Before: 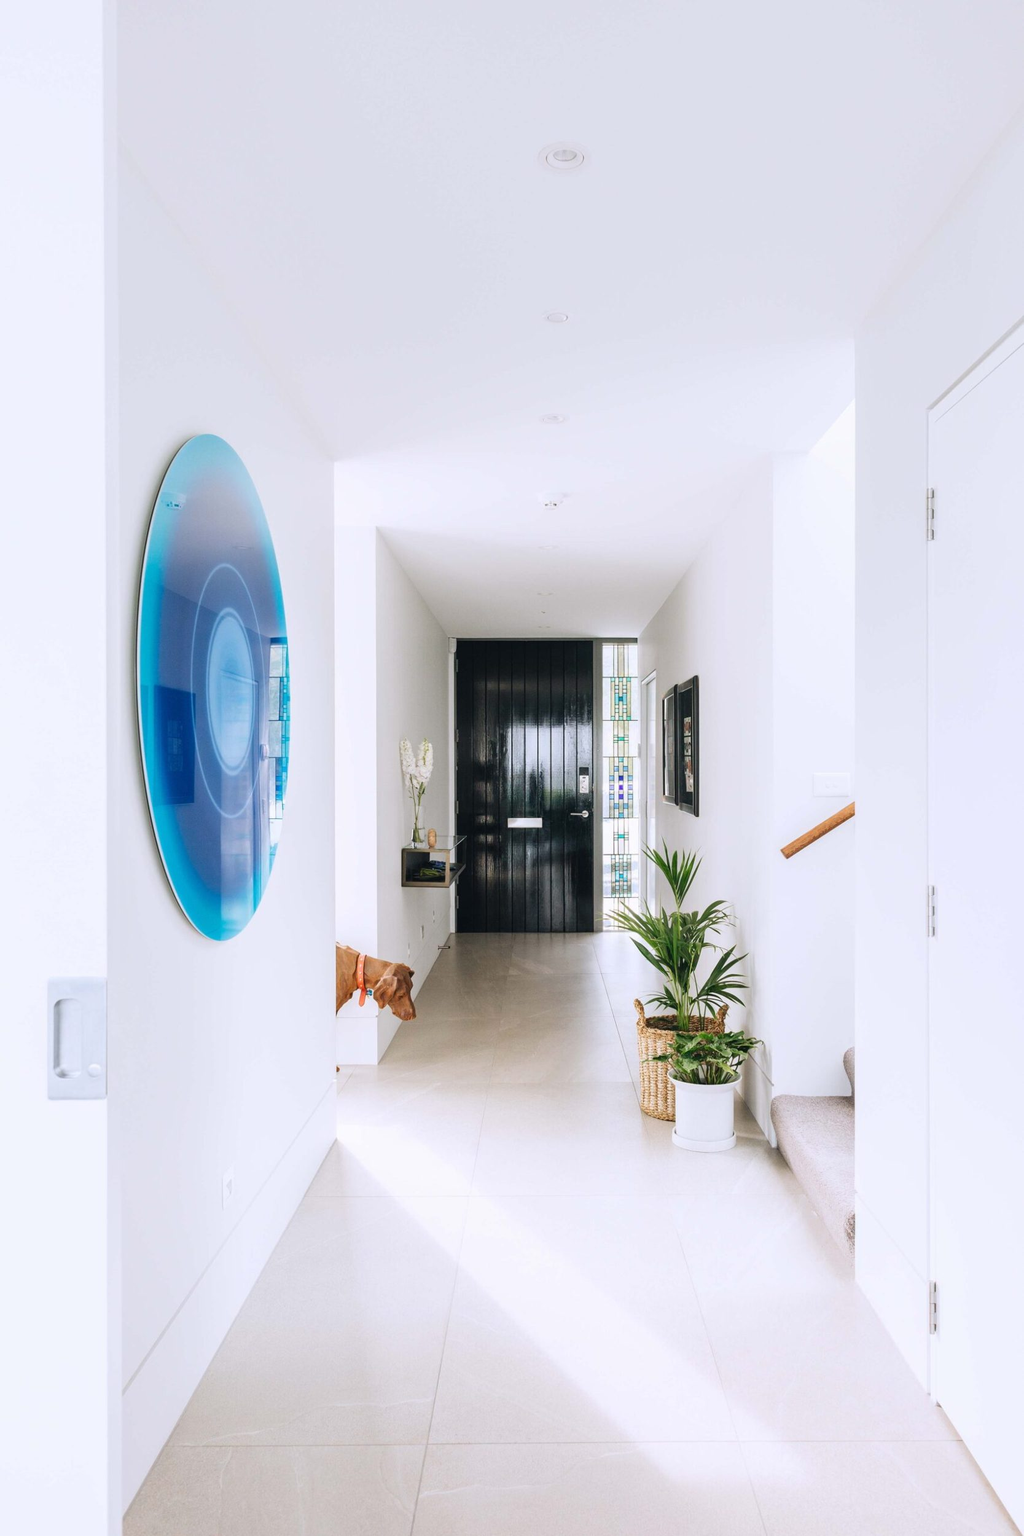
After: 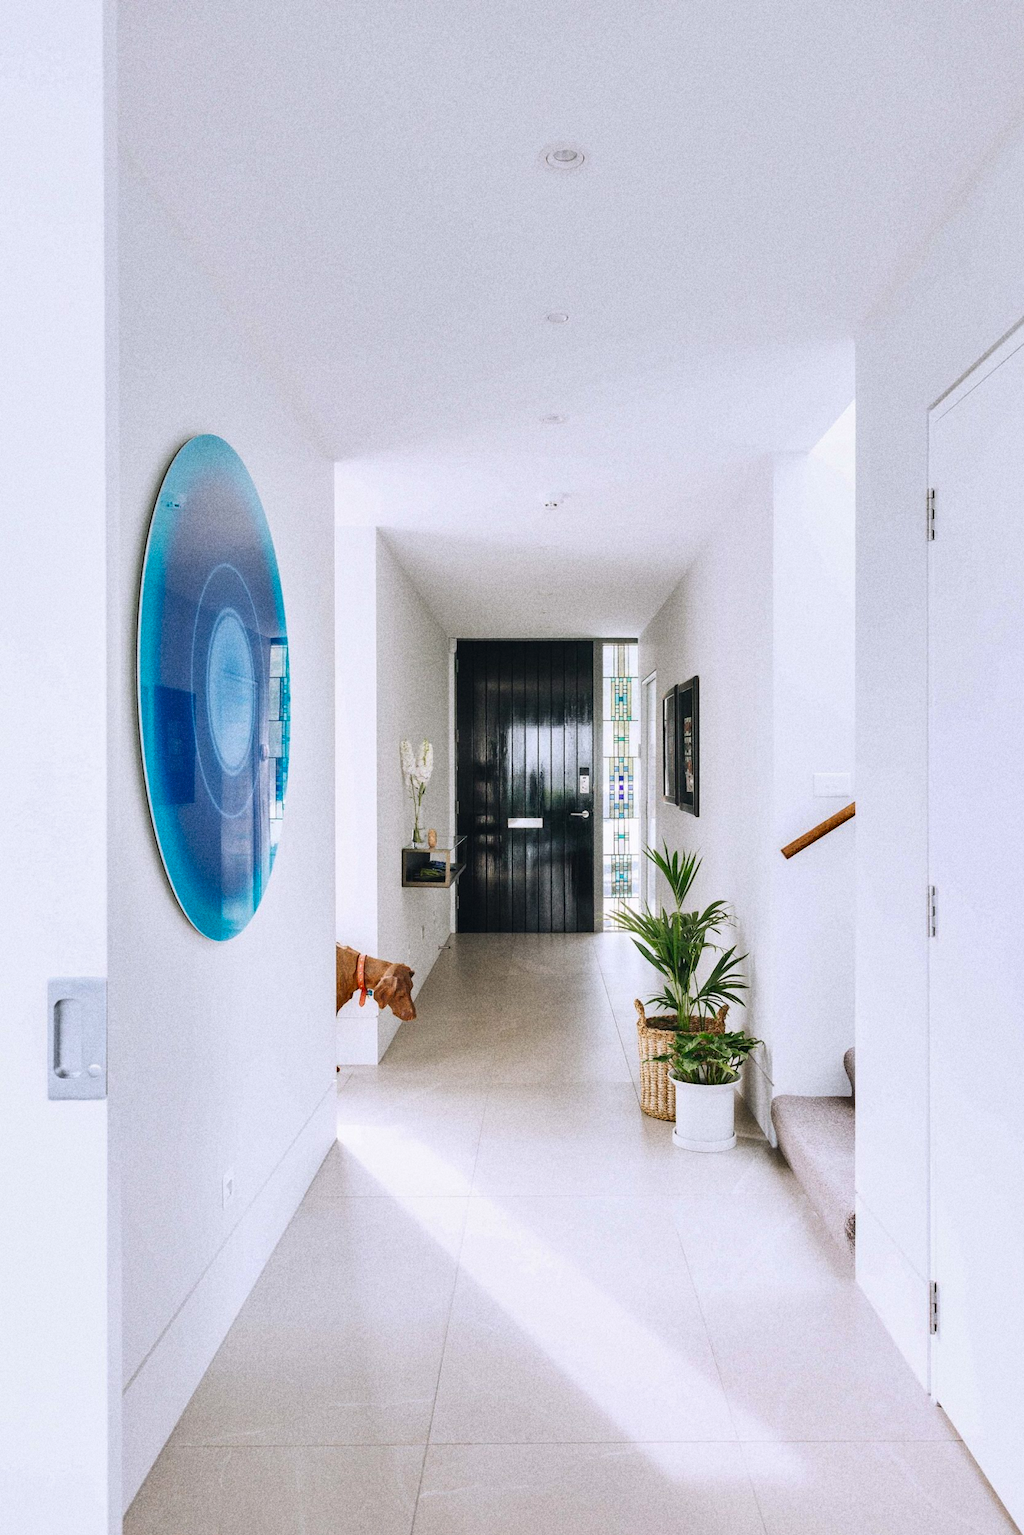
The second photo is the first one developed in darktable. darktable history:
shadows and highlights: soften with gaussian
grain: coarseness 11.82 ISO, strength 36.67%, mid-tones bias 74.17%
